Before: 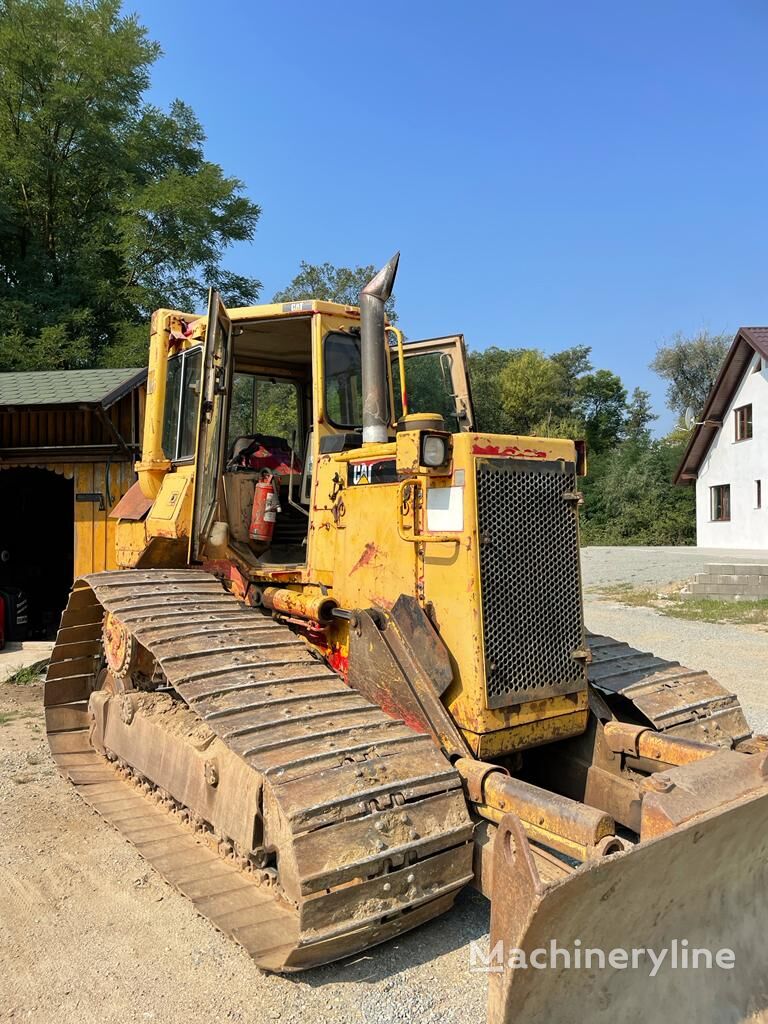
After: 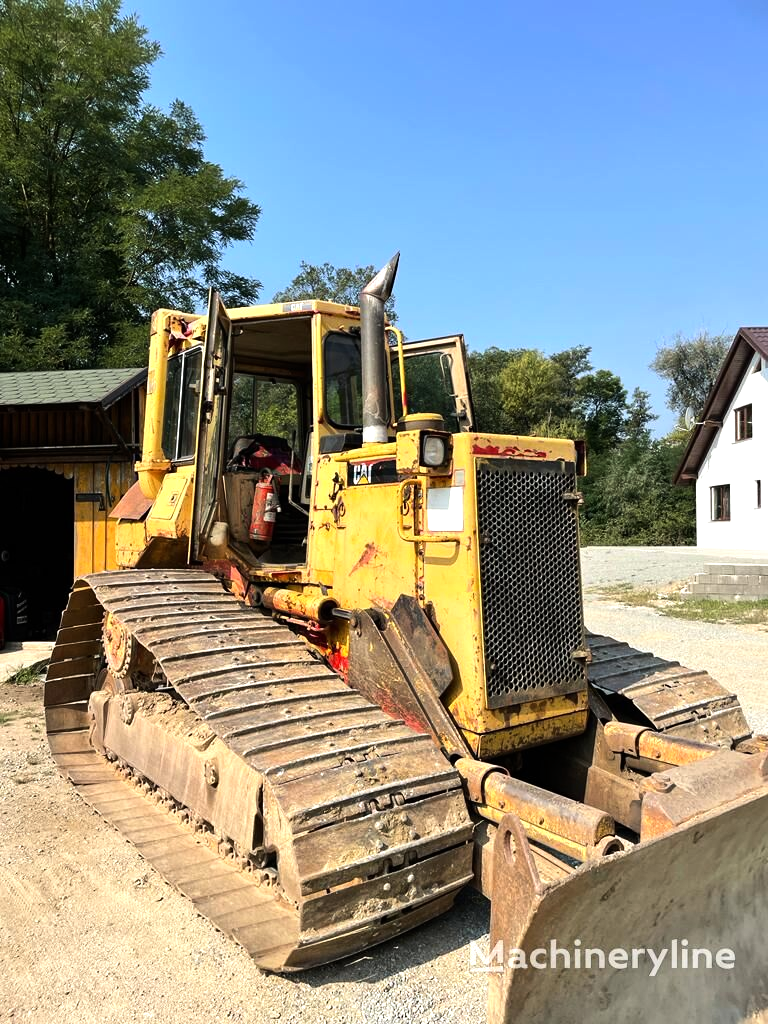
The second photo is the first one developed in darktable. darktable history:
exposure: exposure -0.116 EV, compensate exposure bias true, compensate highlight preservation false
tone equalizer: -8 EV -0.75 EV, -7 EV -0.7 EV, -6 EV -0.6 EV, -5 EV -0.4 EV, -3 EV 0.4 EV, -2 EV 0.6 EV, -1 EV 0.7 EV, +0 EV 0.75 EV, edges refinement/feathering 500, mask exposure compensation -1.57 EV, preserve details no
